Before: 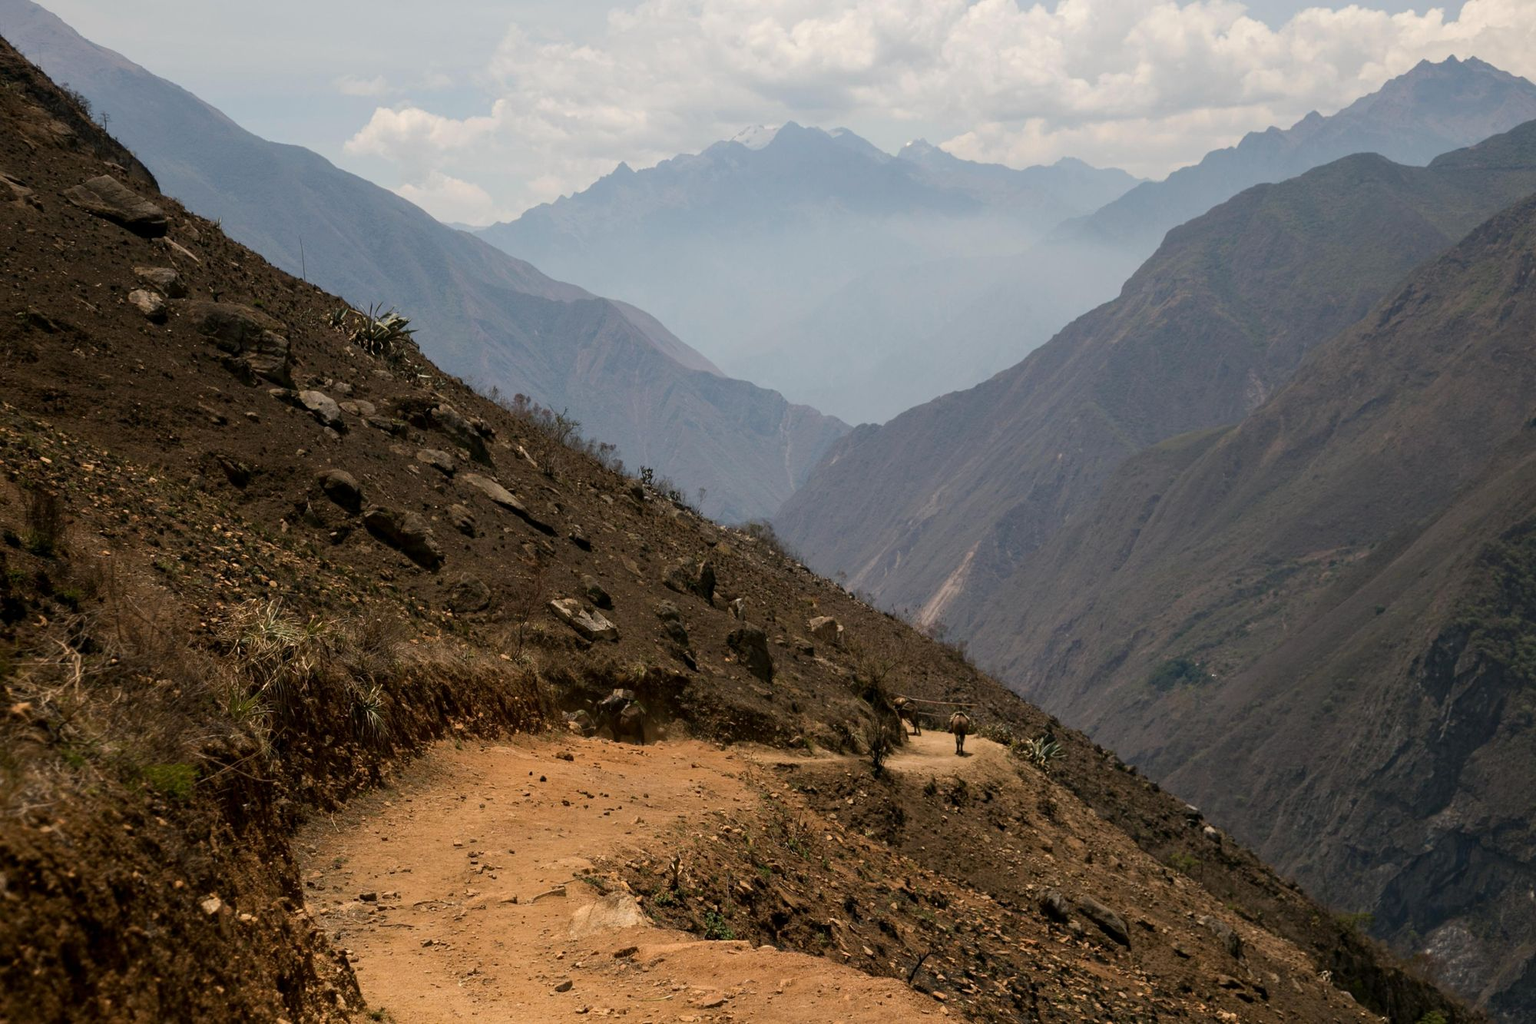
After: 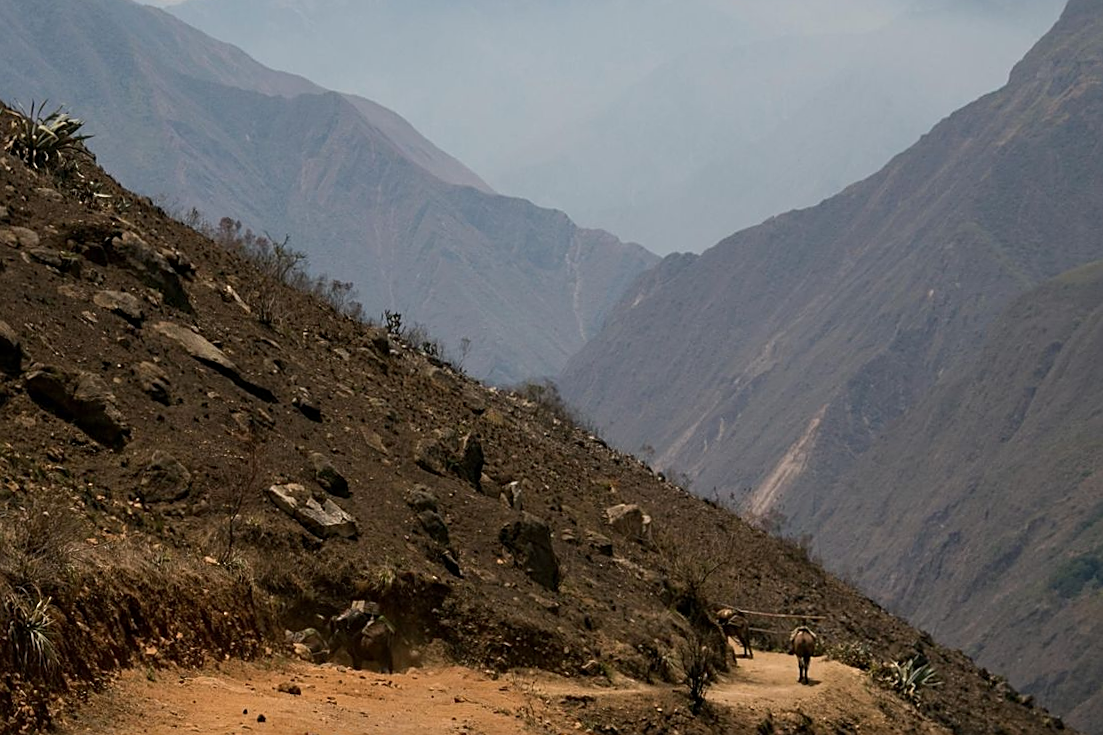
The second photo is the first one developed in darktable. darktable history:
sharpen: on, module defaults
crop and rotate: left 22.13%, top 22.054%, right 22.026%, bottom 22.102%
rotate and perspective: rotation -0.45°, automatic cropping original format, crop left 0.008, crop right 0.992, crop top 0.012, crop bottom 0.988
